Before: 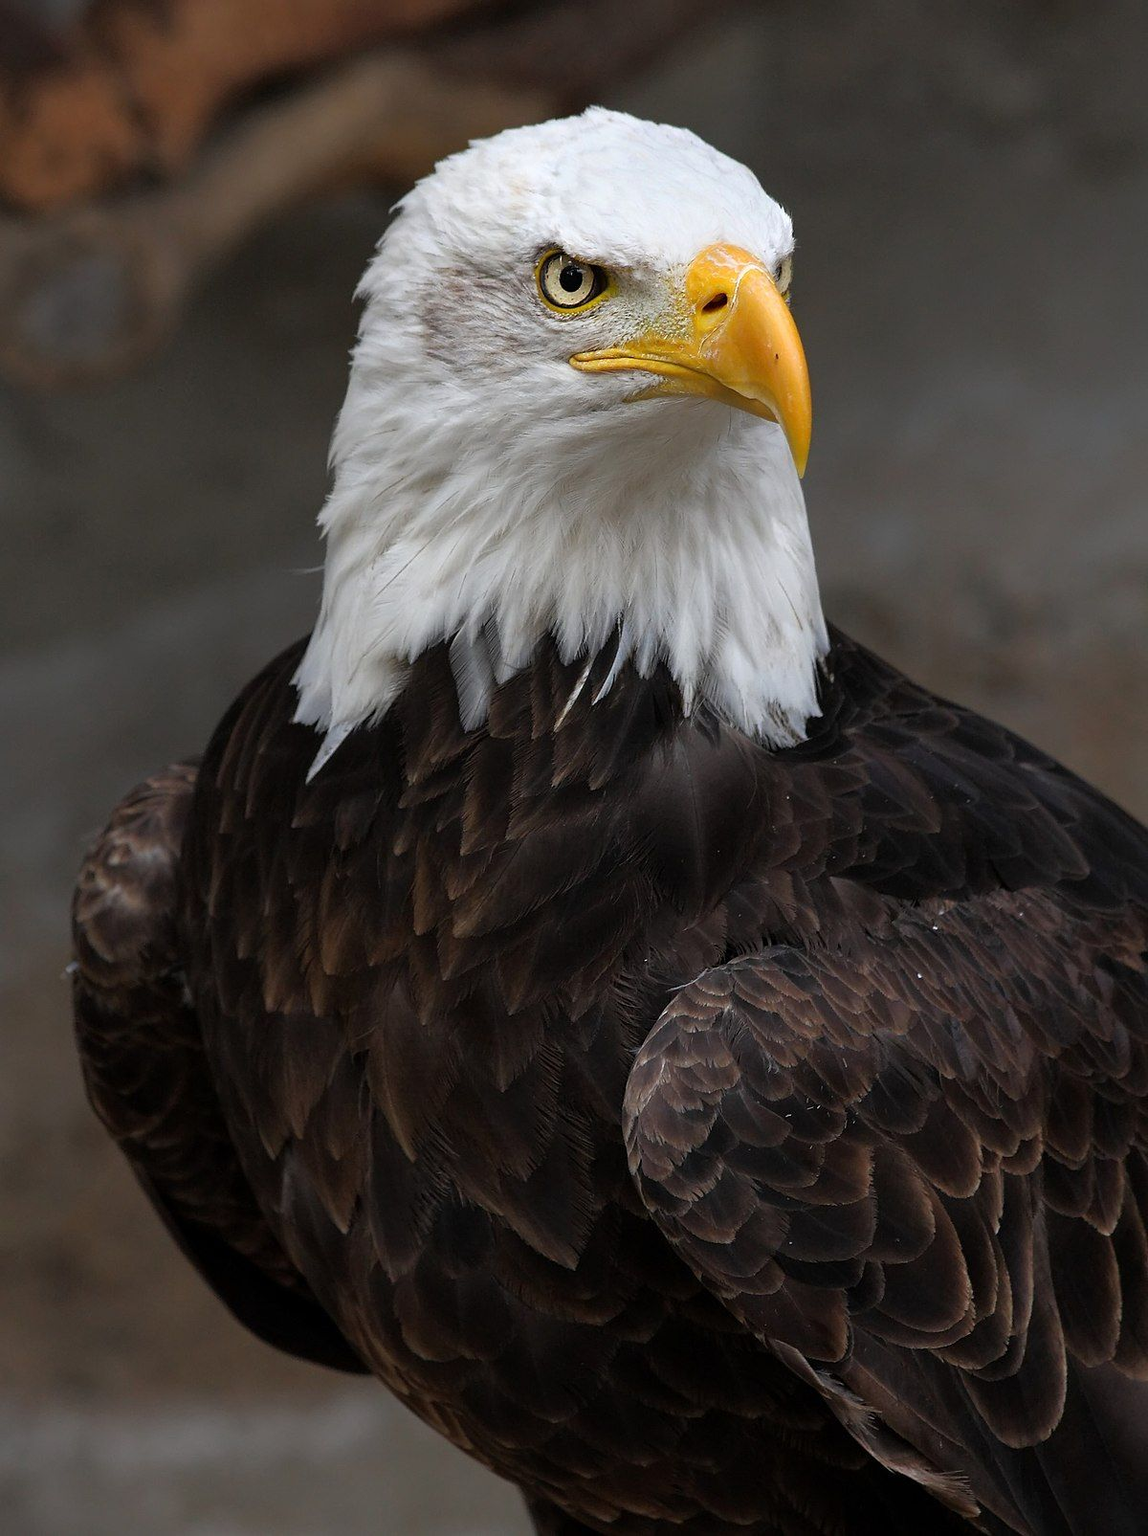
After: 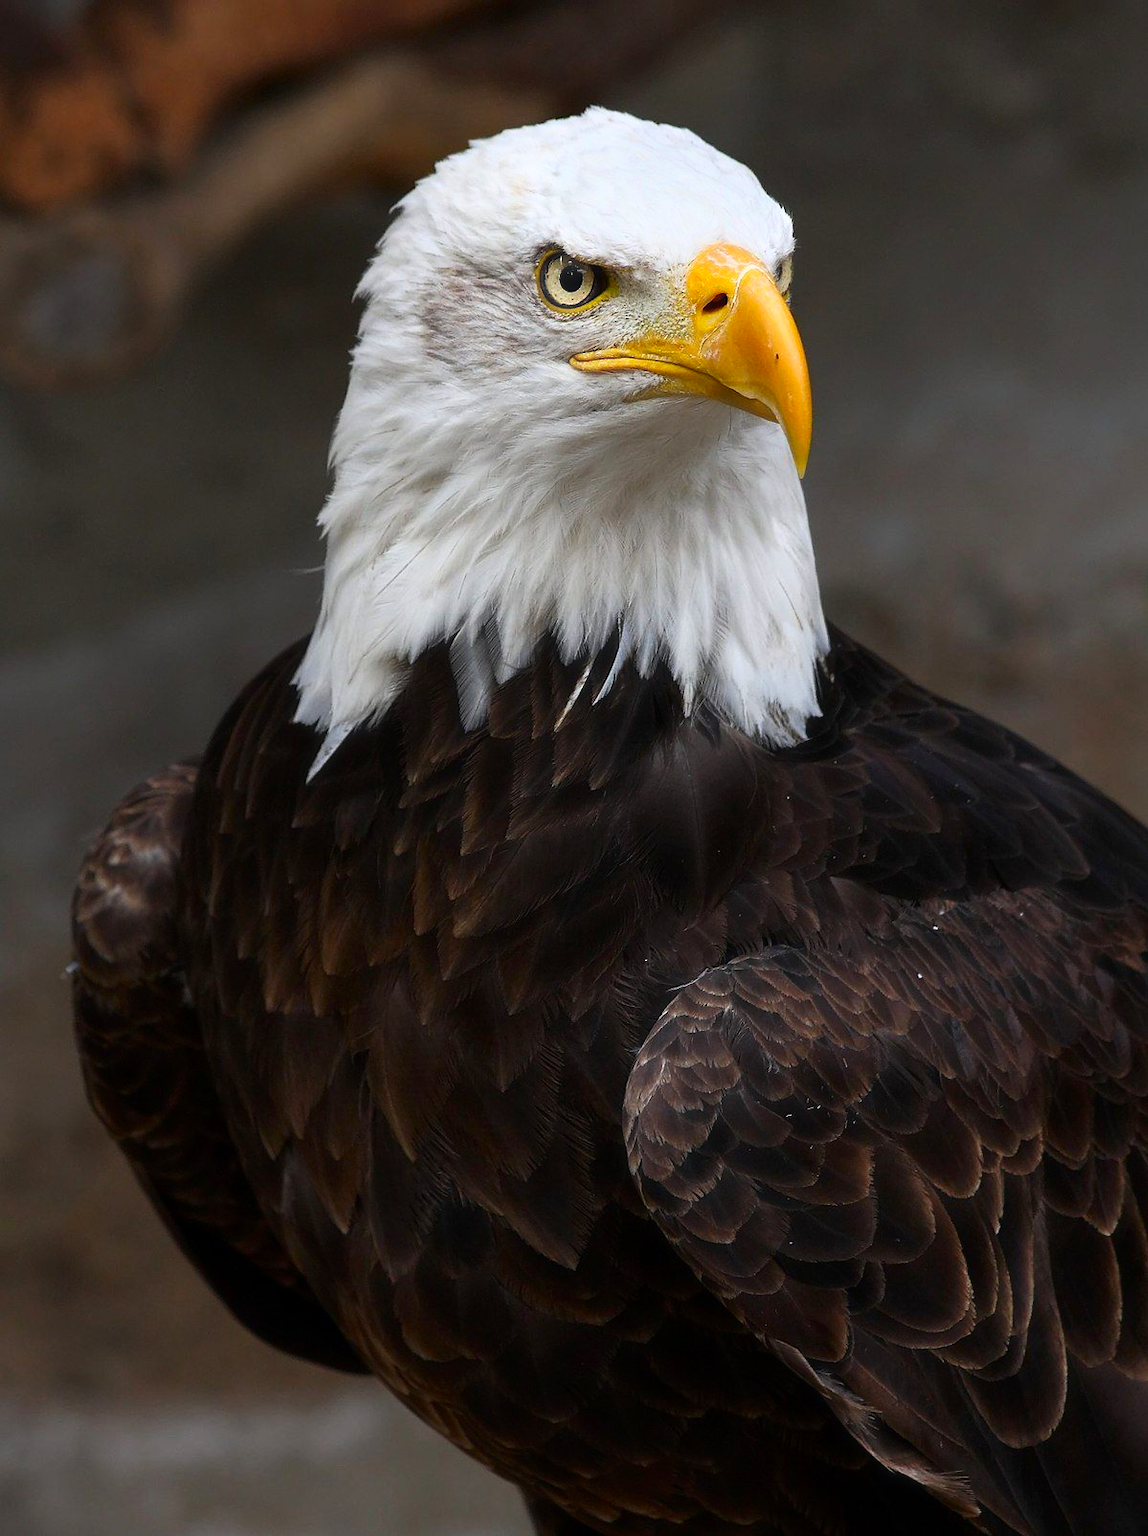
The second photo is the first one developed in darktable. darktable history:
haze removal: strength -0.1, adaptive false
contrast brightness saturation: contrast 0.18, saturation 0.3
